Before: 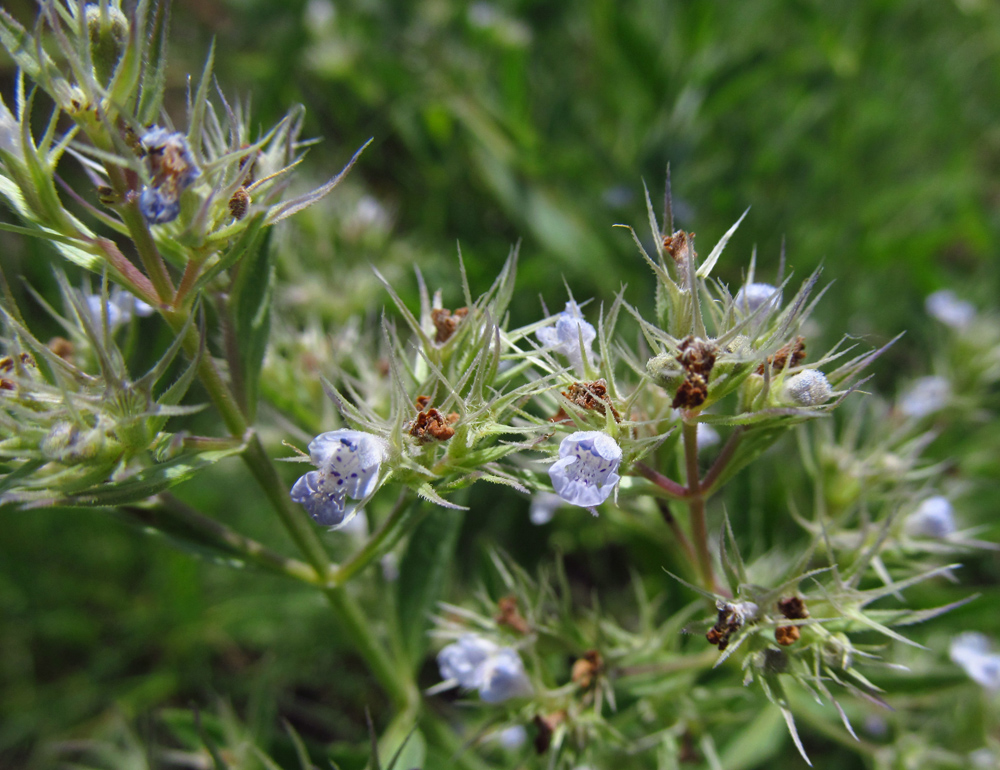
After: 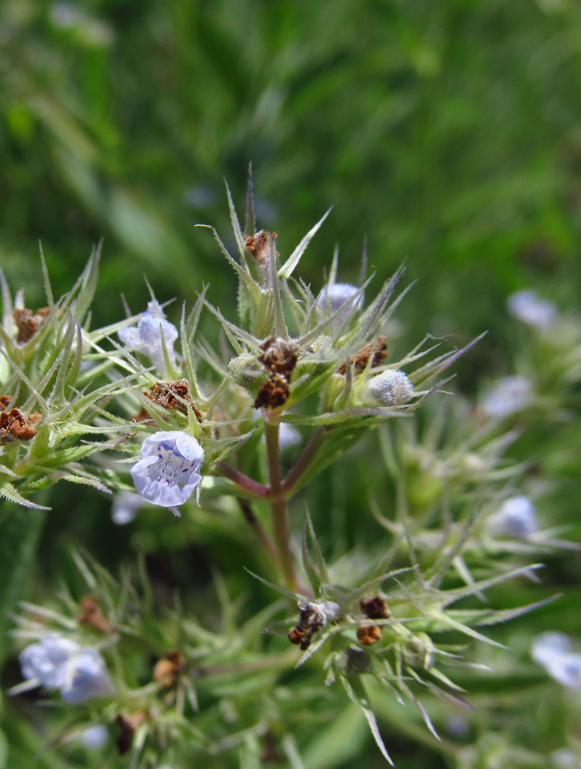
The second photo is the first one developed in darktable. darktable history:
crop: left 41.829%
